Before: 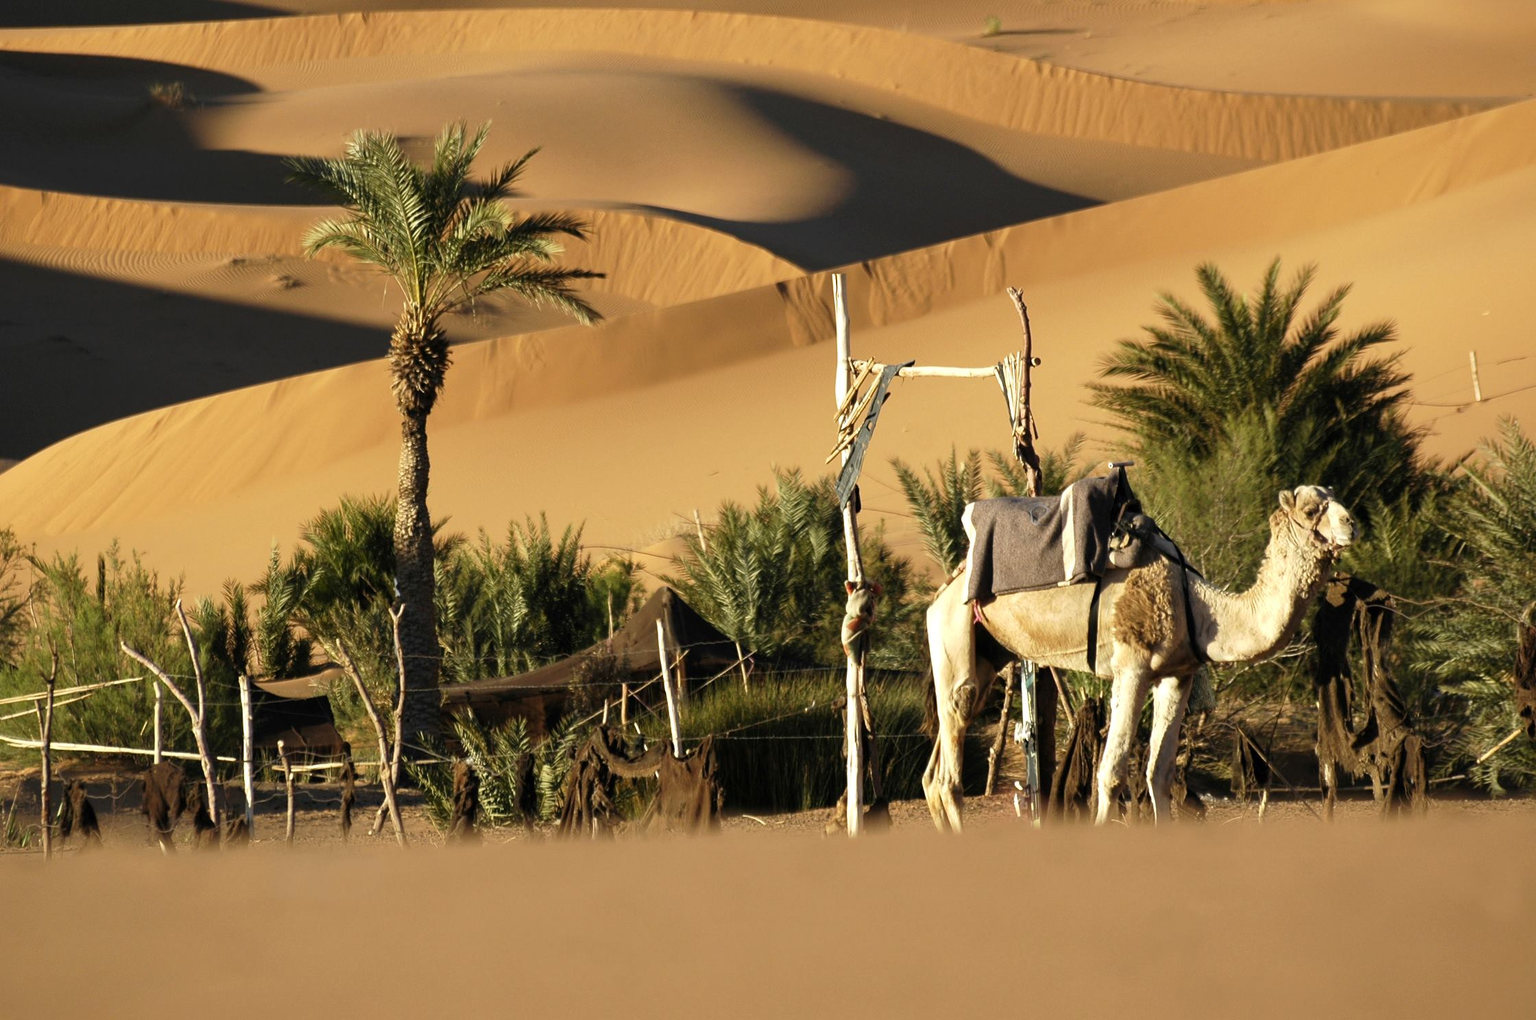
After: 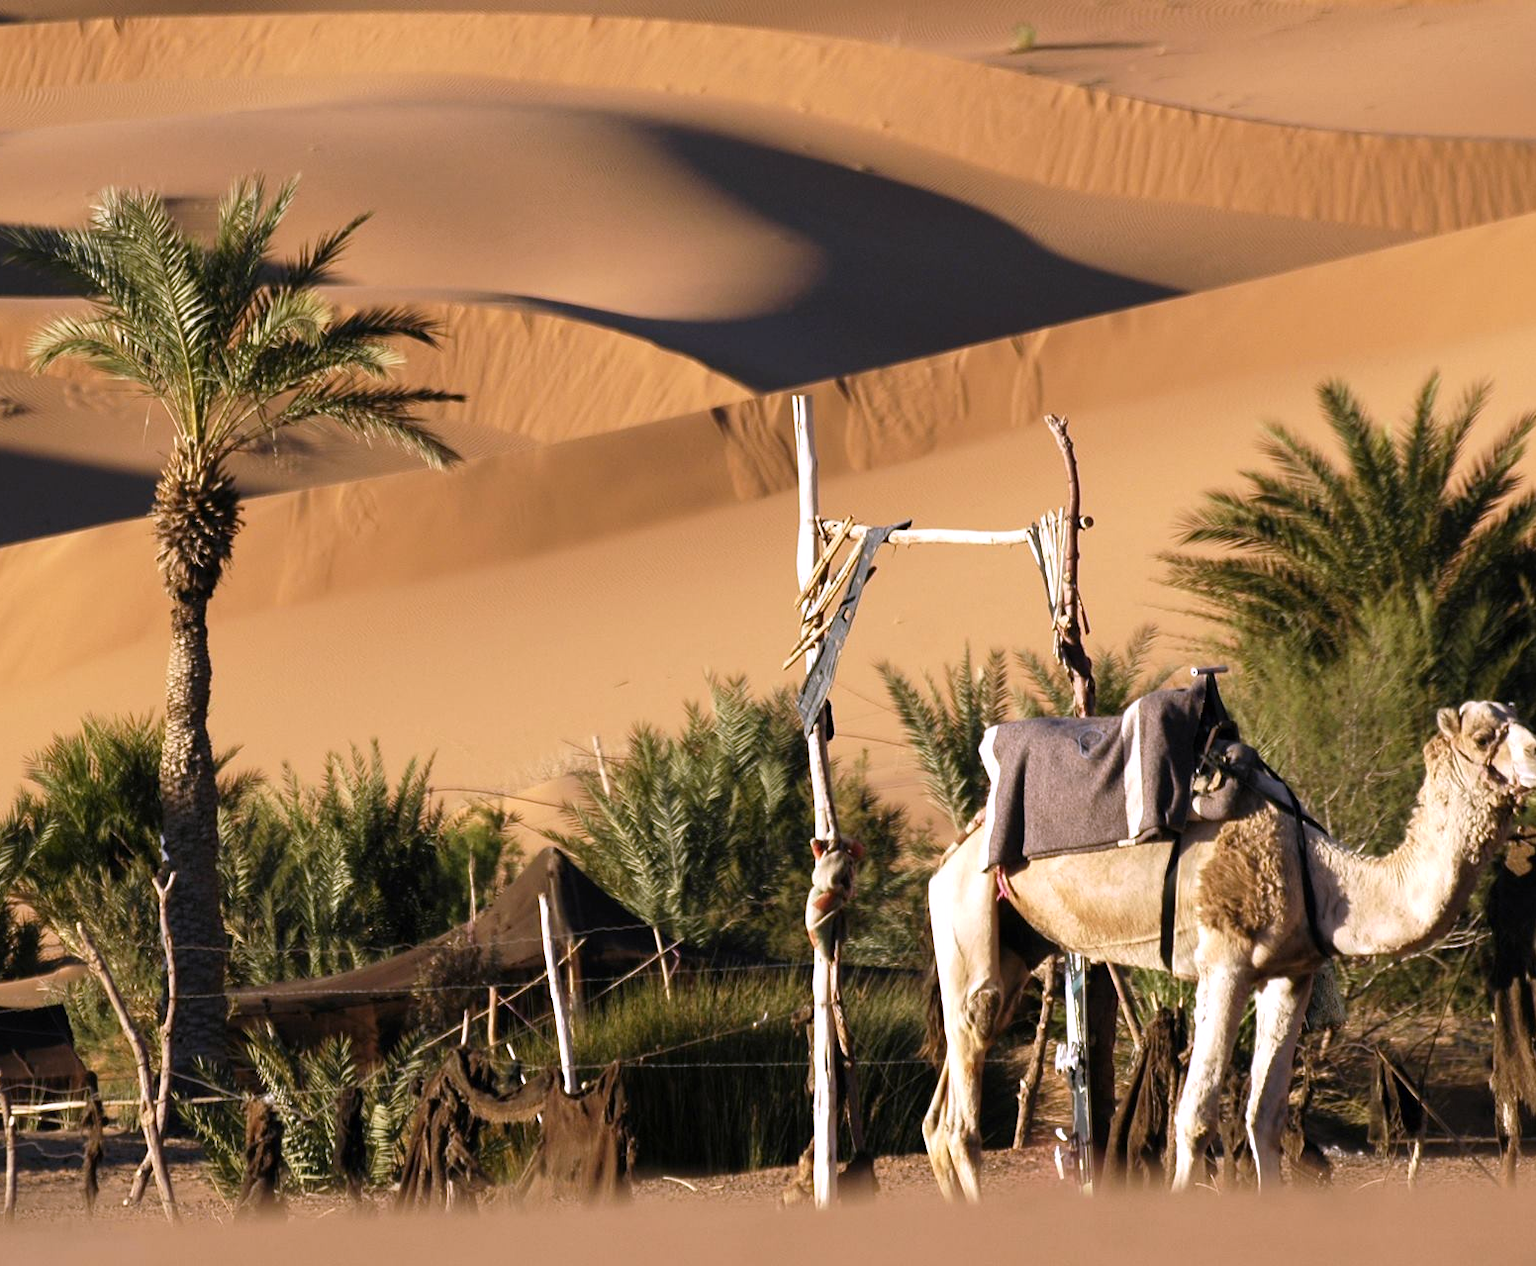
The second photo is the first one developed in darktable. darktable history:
white balance: red 1.042, blue 1.17
crop: left 18.479%, right 12.2%, bottom 13.971%
